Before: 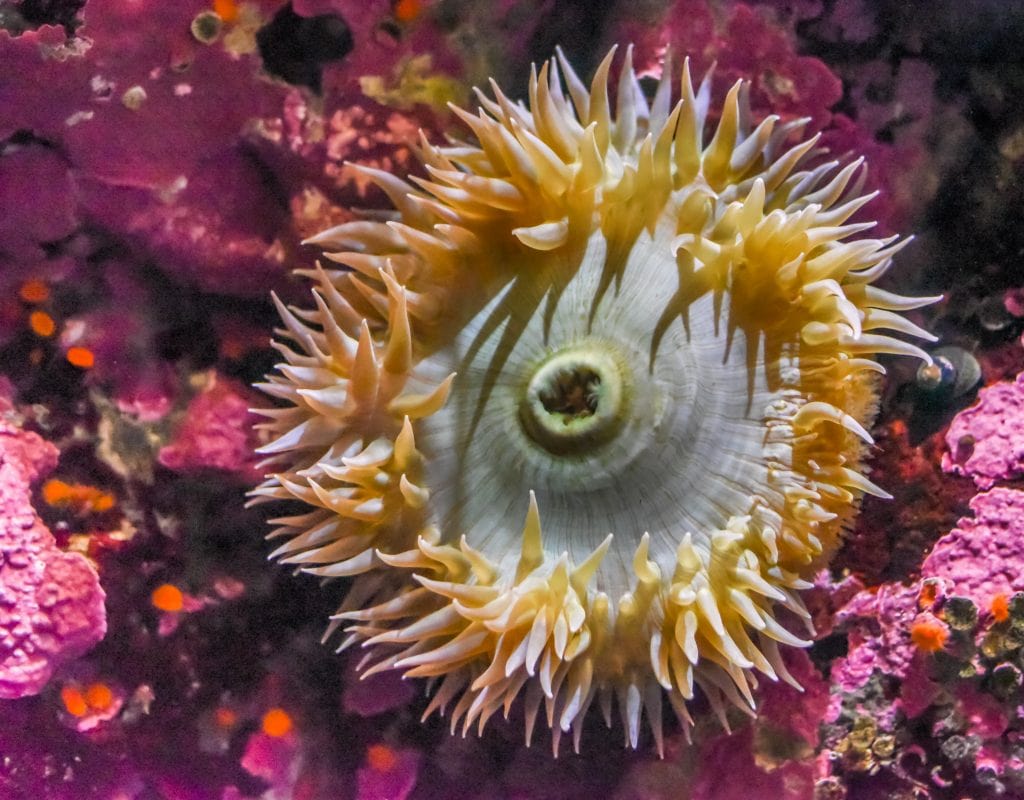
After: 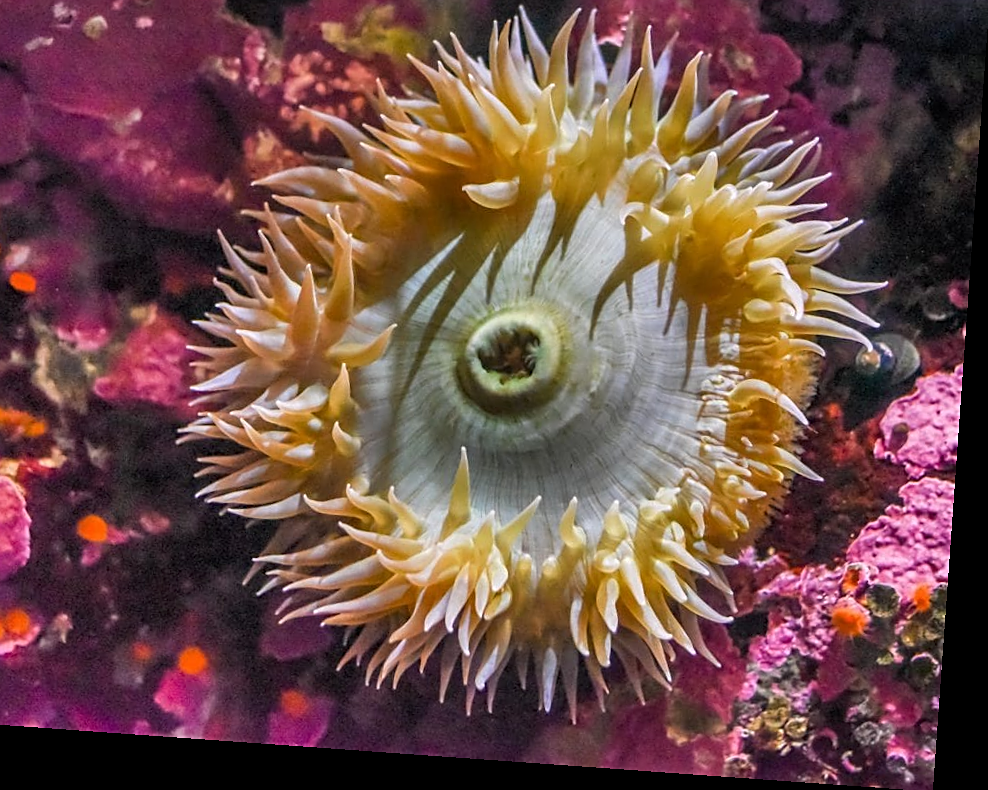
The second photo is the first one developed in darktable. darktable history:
rotate and perspective: rotation 4.1°, automatic cropping off
crop and rotate: left 8.262%, top 9.226%
sharpen: on, module defaults
